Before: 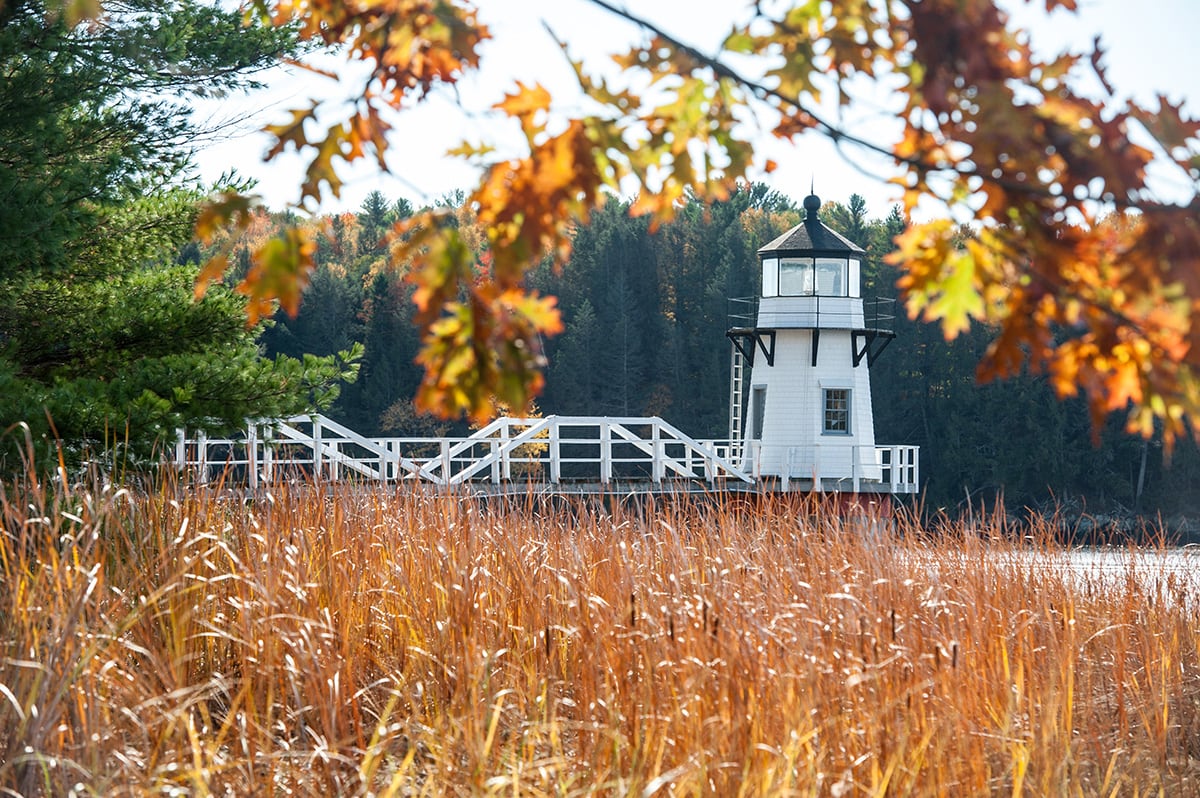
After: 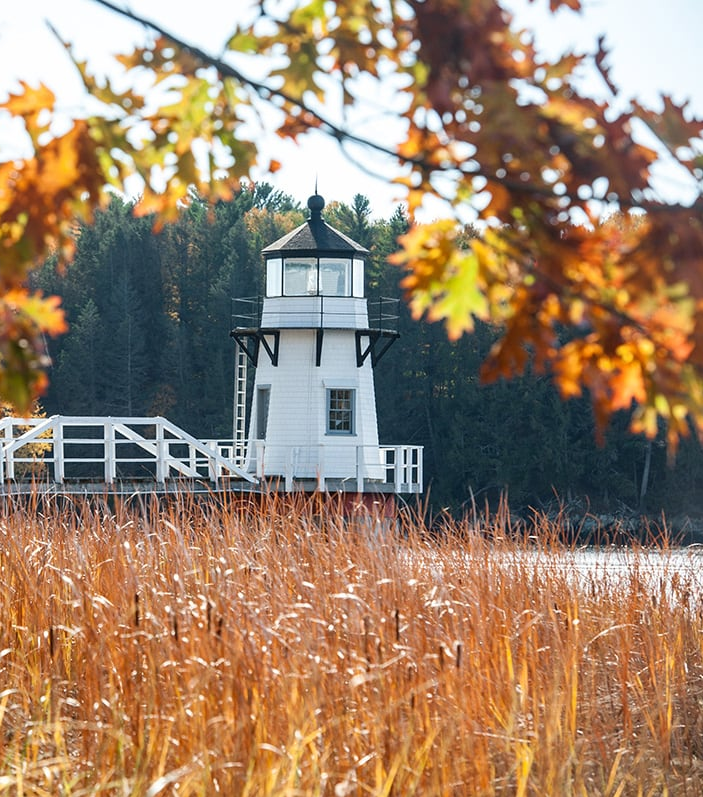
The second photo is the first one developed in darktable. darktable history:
crop: left 41.387%
